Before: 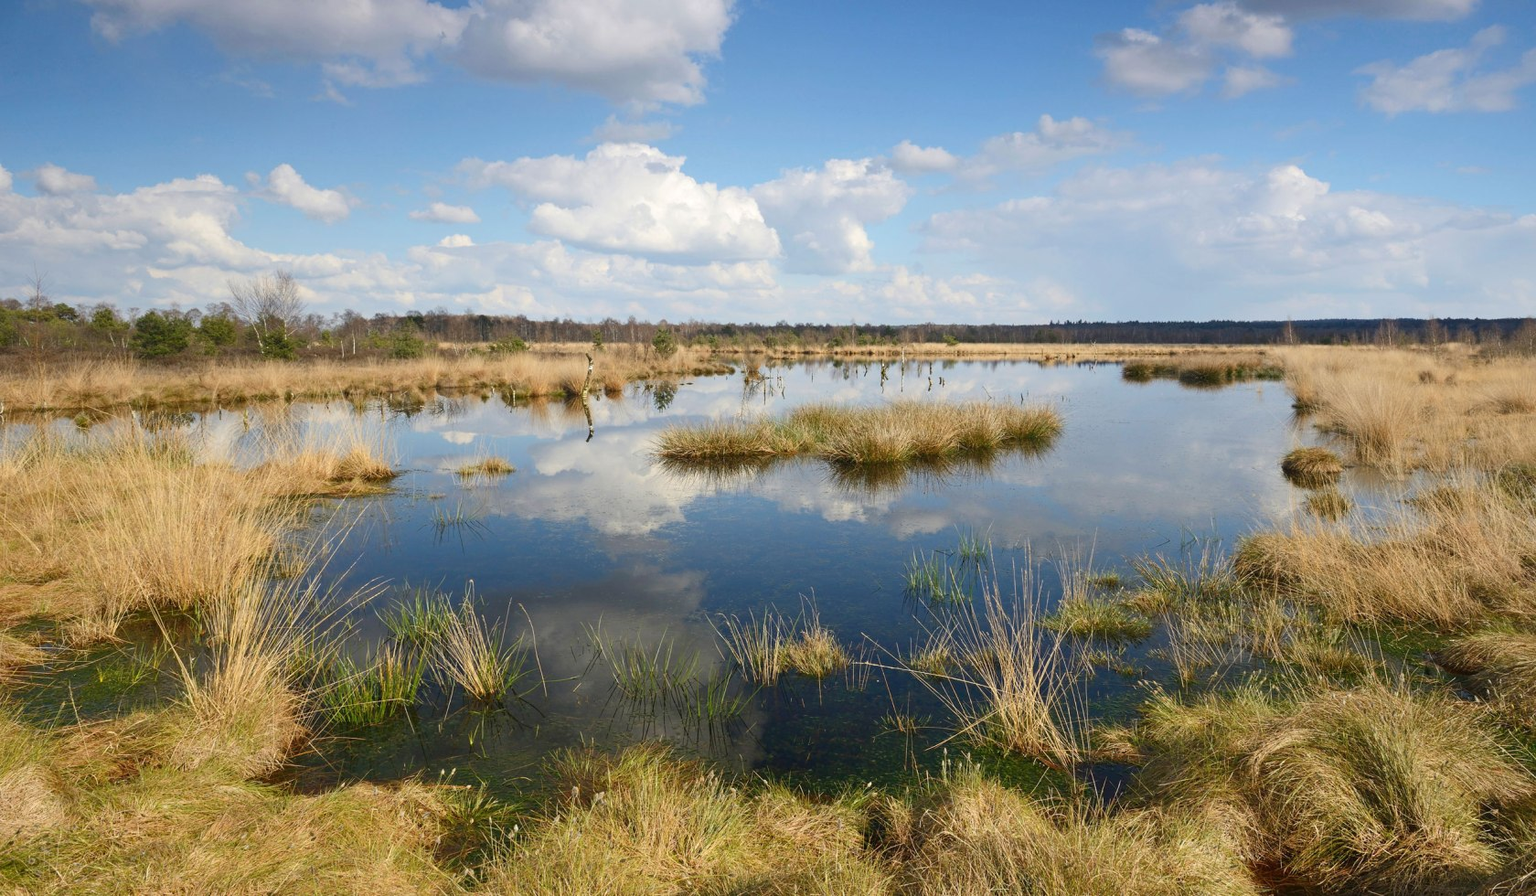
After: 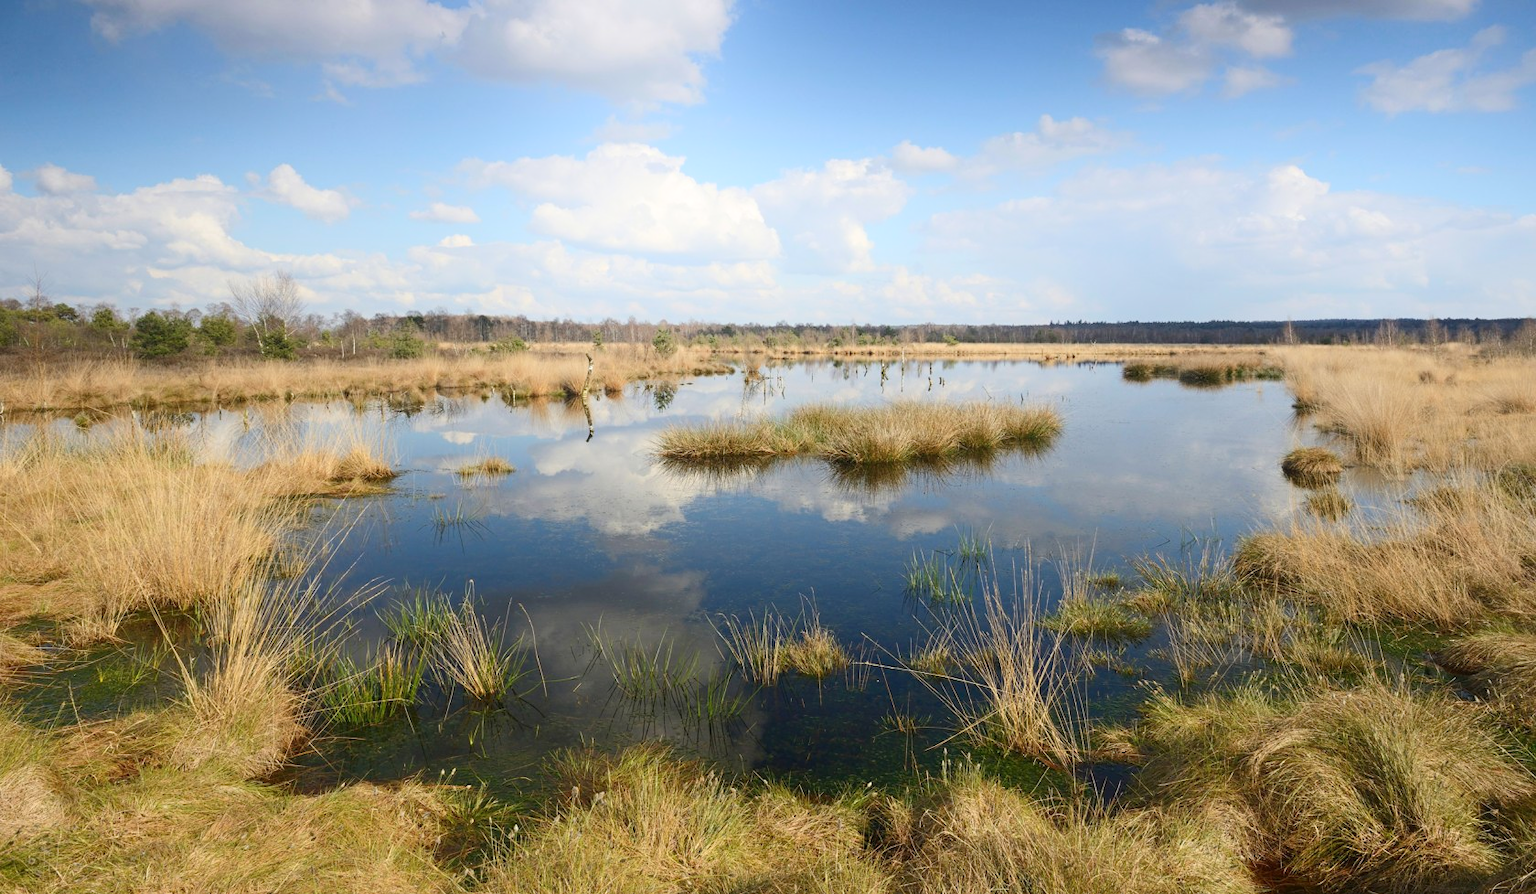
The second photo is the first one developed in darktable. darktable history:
shadows and highlights: shadows -54.3, highlights 86.09, soften with gaussian
crop: top 0.05%, bottom 0.098%
